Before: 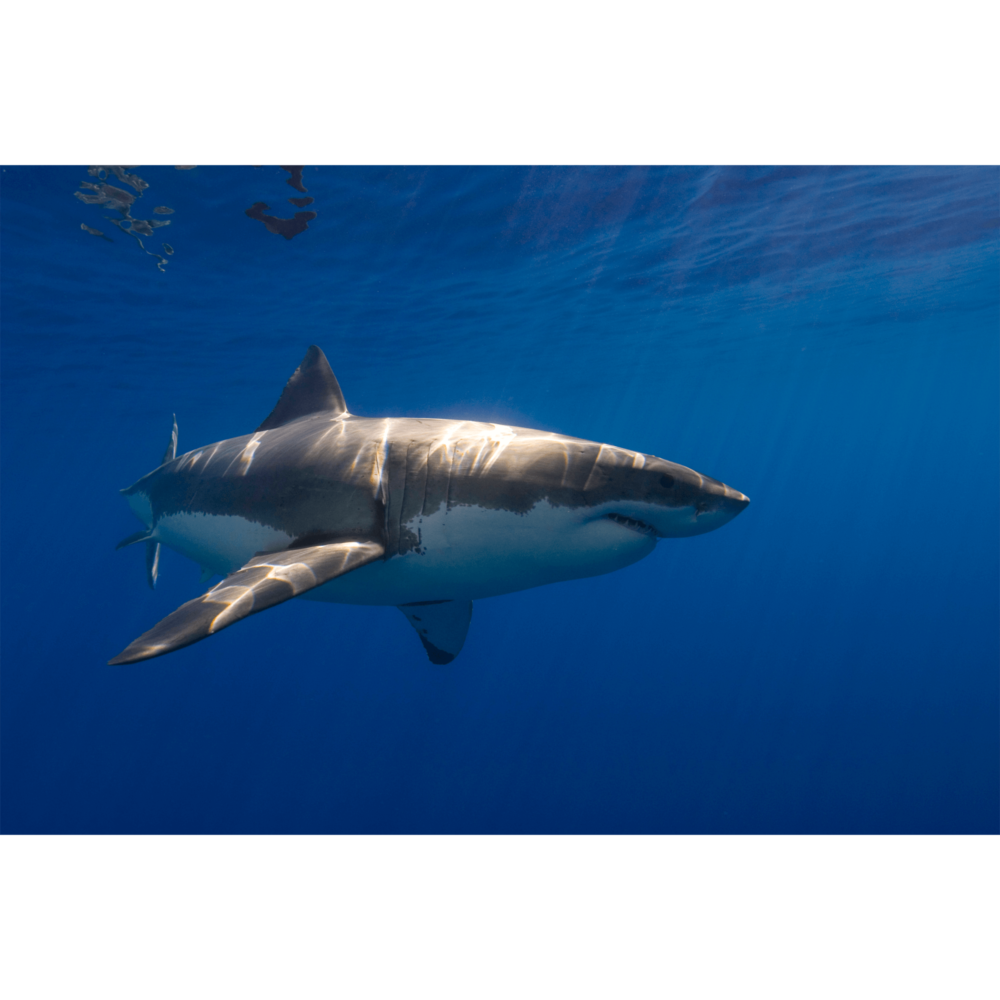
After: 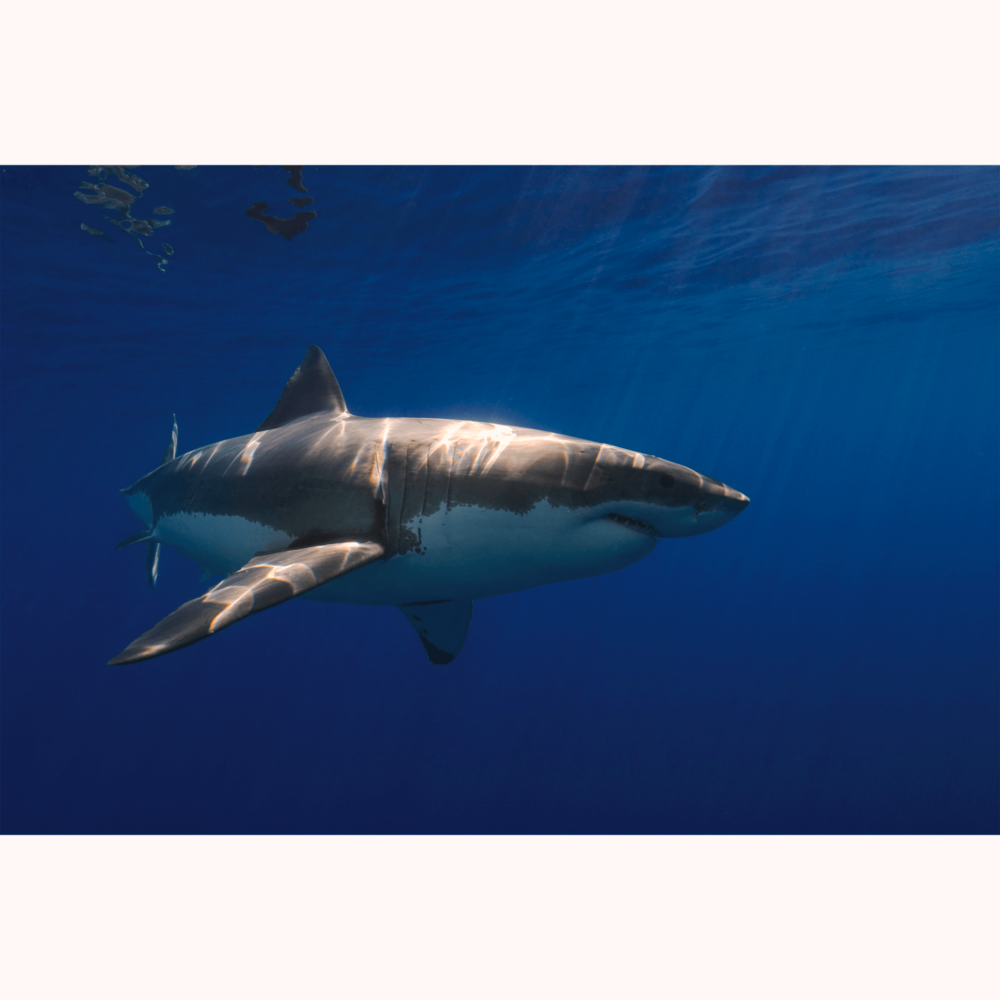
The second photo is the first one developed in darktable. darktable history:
tone curve: curves: ch0 [(0, 0) (0.003, 0.01) (0.011, 0.014) (0.025, 0.029) (0.044, 0.051) (0.069, 0.072) (0.1, 0.097) (0.136, 0.123) (0.177, 0.16) (0.224, 0.2) (0.277, 0.248) (0.335, 0.305) (0.399, 0.37) (0.468, 0.454) (0.543, 0.534) (0.623, 0.609) (0.709, 0.681) (0.801, 0.752) (0.898, 0.841) (1, 1)], preserve colors none
color look up table: target L [96.74, 96.48, 94.47, 90.79, 84.47, 89.69, 81.77, 73.27, 64.61, 63.35, 60.57, 52.24, 48.41, 32.47, 13.93, 200.8, 89.52, 89.36, 77.46, 68.51, 77.12, 68.89, 56.98, 60.16, 57.87, 55.09, 37.83, 31.79, 33.18, 69.4, 53.11, 49.4, 42.91, 46.04, 44.5, 25.13, 24.26, 28.94, 24.82, 12.48, 1.802, 94.98, 86.8, 75.81, 65.88, 65.59, 48.19, 39.65, 34.58], target a [-6.486, -11.42, -10.4, -63.78, -50.15, 7.096, -83.1, -2.393, -53.86, -11.73, -56.01, -12.97, -37.46, -5.371, -12.96, 0, 8.325, 11.18, 34.07, 62.15, 36.43, 61.26, 84.56, 32.78, 85.35, 80.4, 54.12, 8.868, 43.28, 49.96, 78.79, 75.46, 18.28, 68.46, 21.64, 54.44, 33.48, 53.03, 42.21, 35.63, 5.982, -19.78, -51.87, -52.32, -14.59, -19.24, -11.29, -22.92, -9.379], target b [92.64, 91.65, 29.59, 13.71, 42.18, 83.99, 74.73, 37.78, 23.76, 14.66, 49.67, 43.53, 30.16, 30.82, 16.32, -0.001, 2.519, 64.1, 22.57, 16.24, 75.18, 70.64, 42.06, 46.46, 73.01, 61.58, 23.02, 13.61, 43, -29.98, -36.37, -29.63, -41.24, 3.485, -11.99, -74.58, -62.47, -33.92, -33.81, 8.406, -21.24, -2.083, -14.33, -2.195, -38.01, -11.94, -37.85, -6.323, -3.133], num patches 49
